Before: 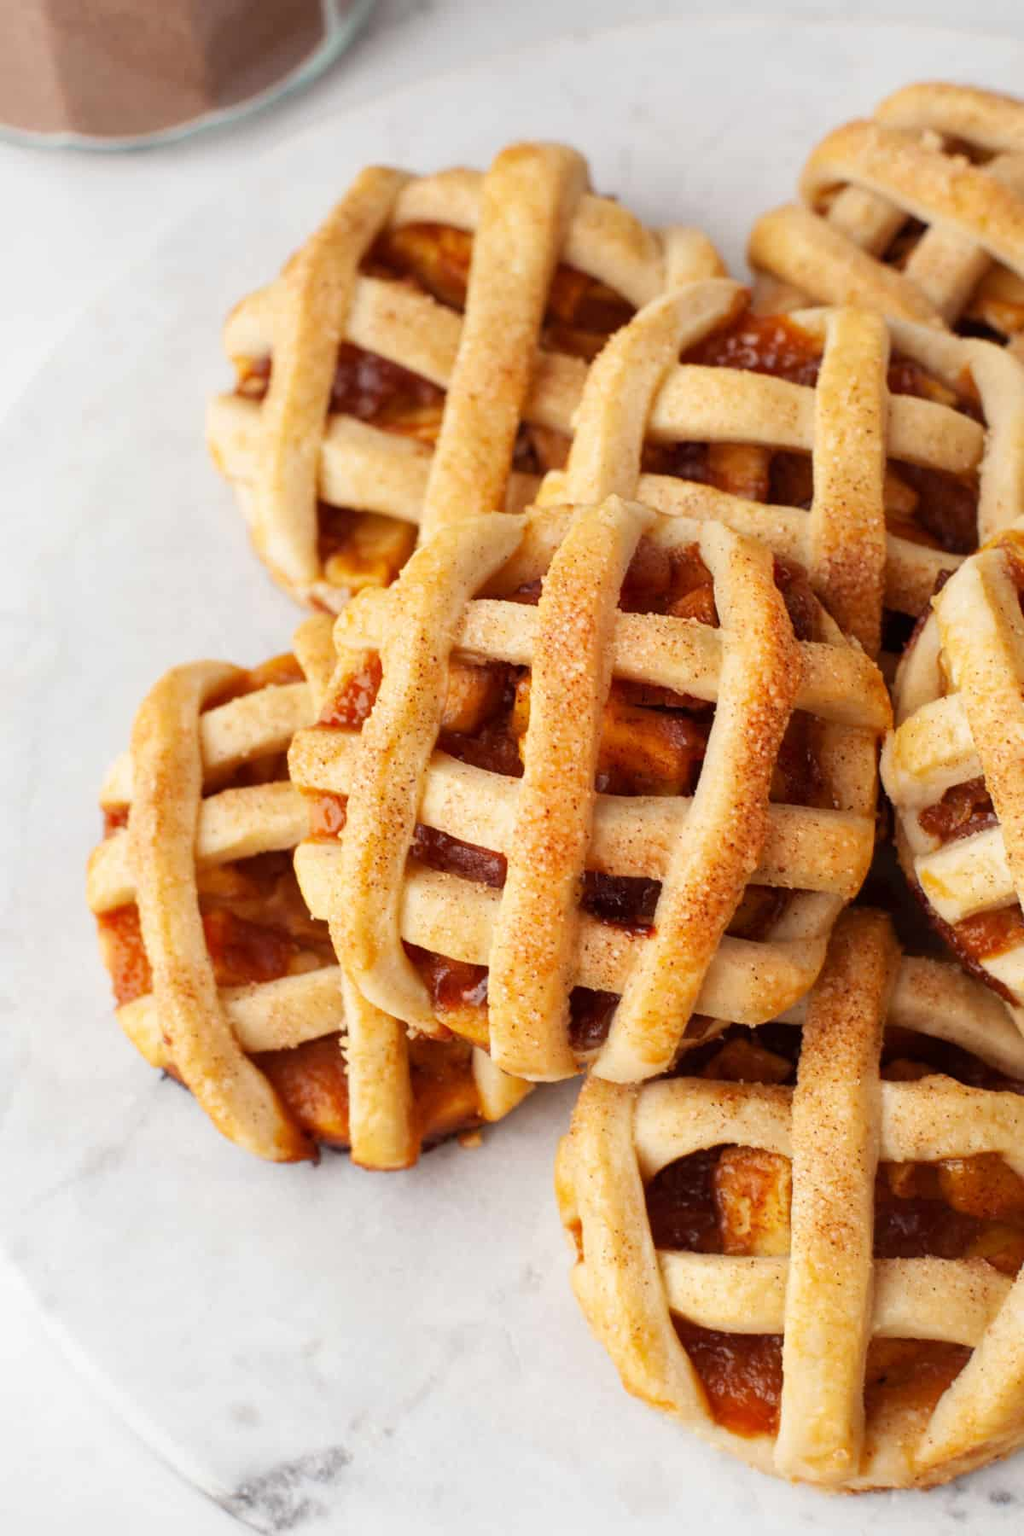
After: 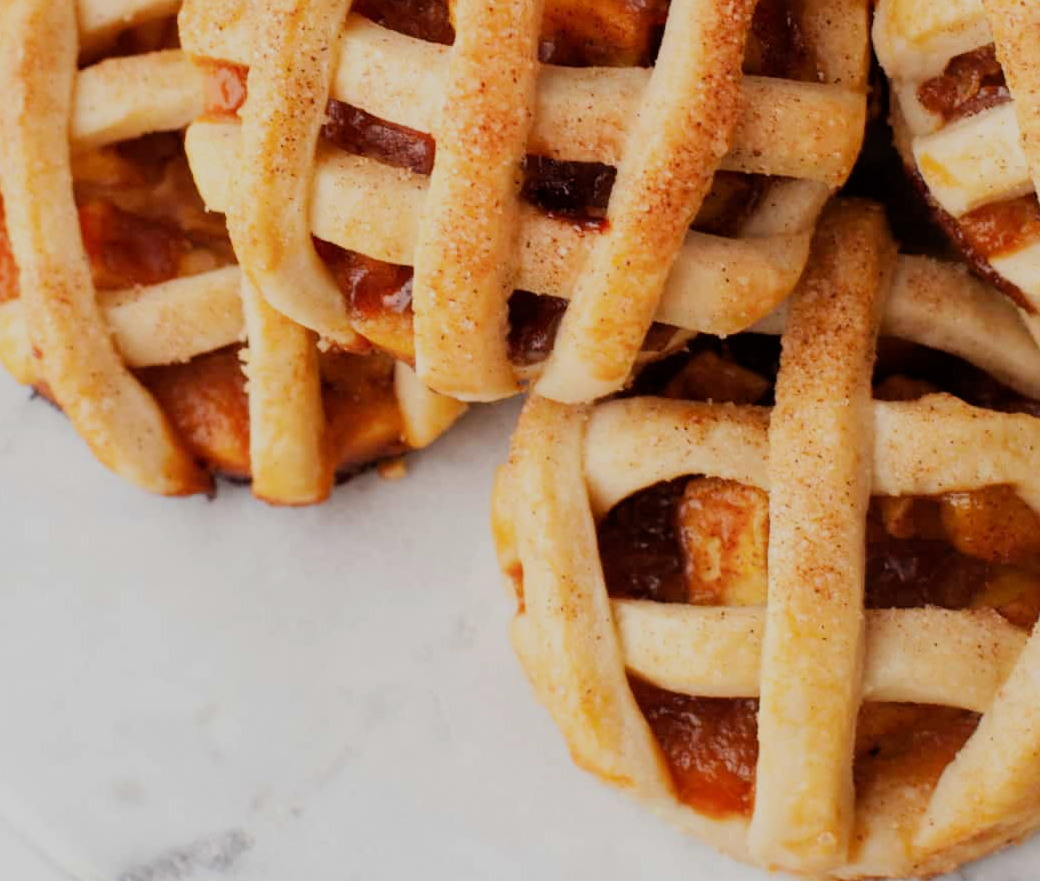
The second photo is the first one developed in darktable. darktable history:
filmic rgb: black relative exposure -7.65 EV, white relative exposure 4.56 EV, threshold 3.04 EV, hardness 3.61, enable highlight reconstruction true
crop and rotate: left 13.253%, top 48.134%, bottom 2.869%
